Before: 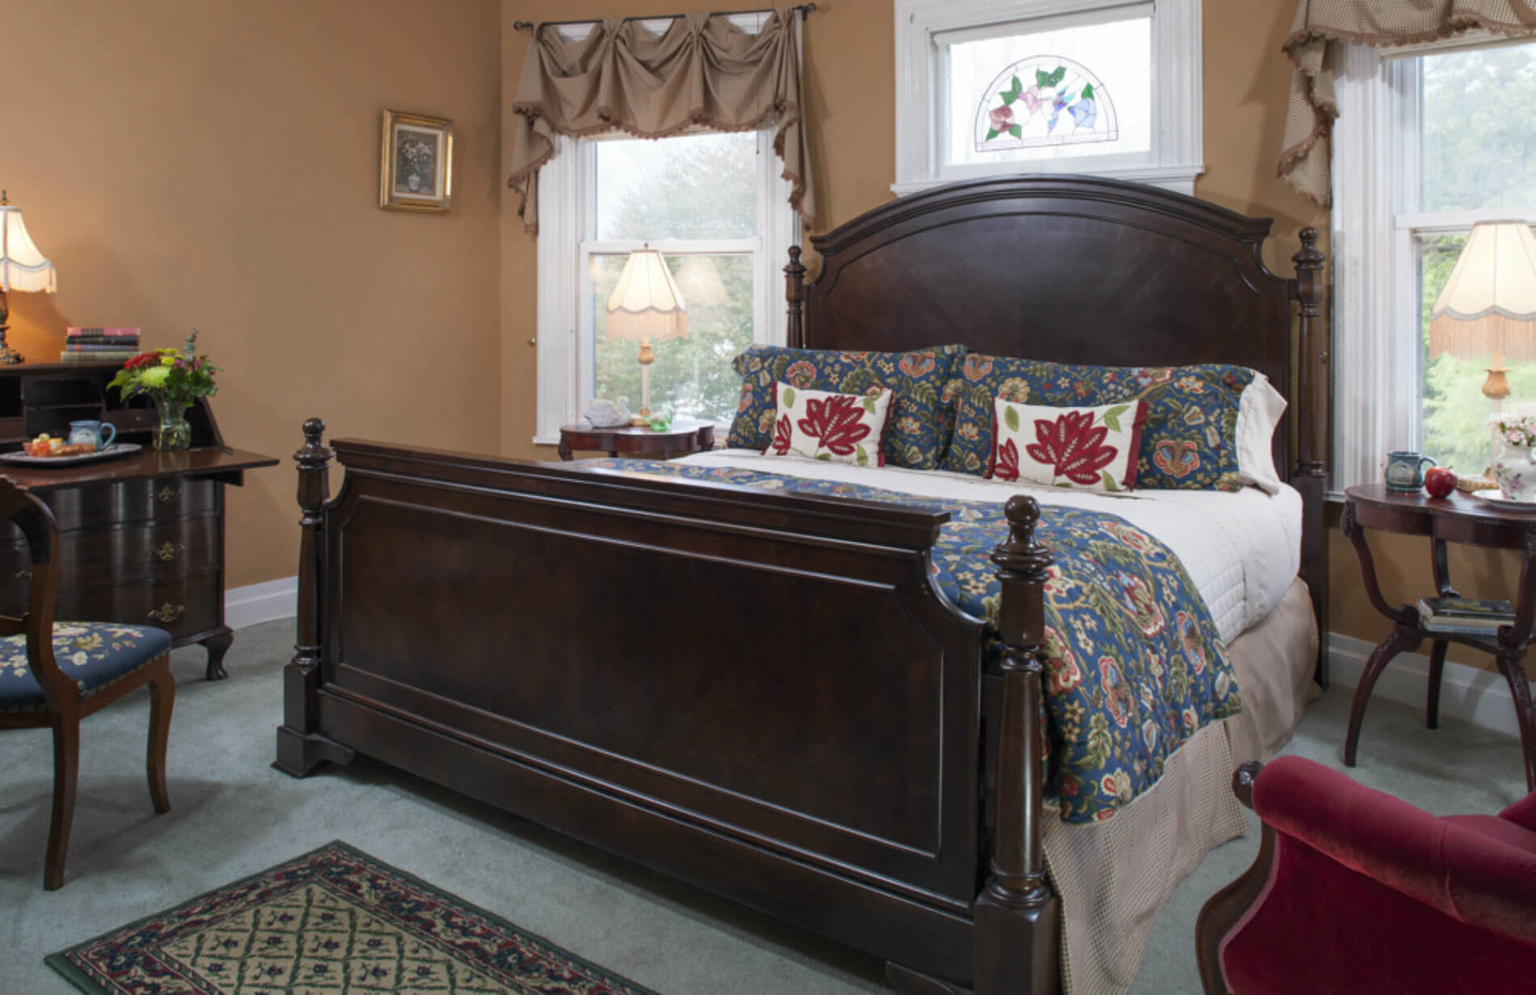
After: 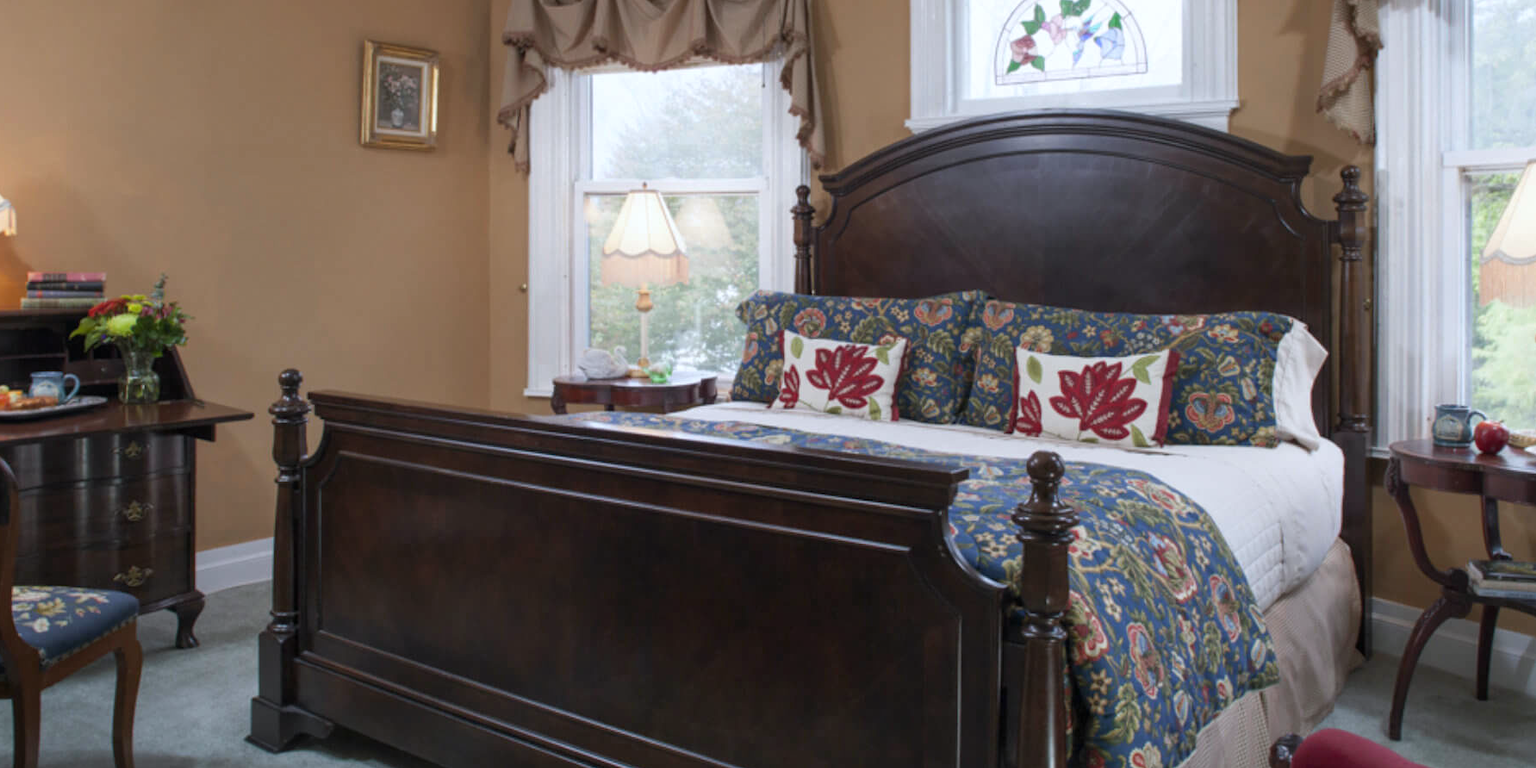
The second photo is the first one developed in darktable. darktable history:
rotate and perspective: crop left 0, crop top 0
crop: left 2.737%, top 7.287%, right 3.421%, bottom 20.179%
white balance: red 0.976, blue 1.04
